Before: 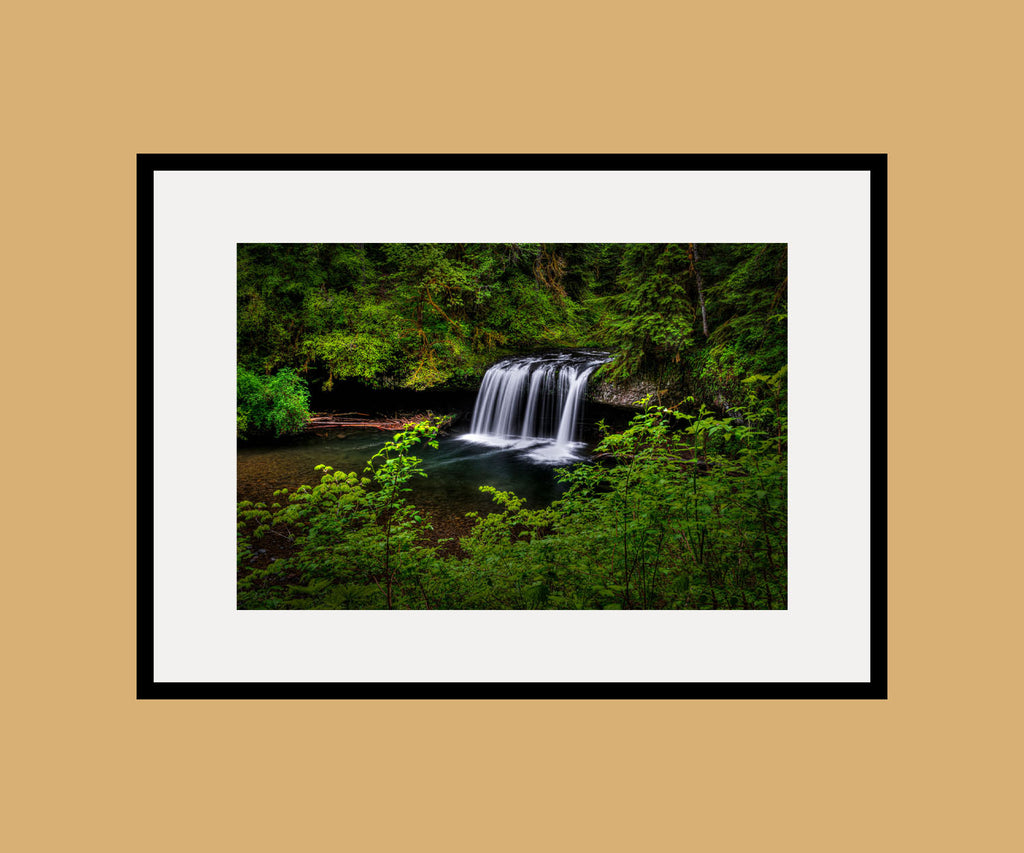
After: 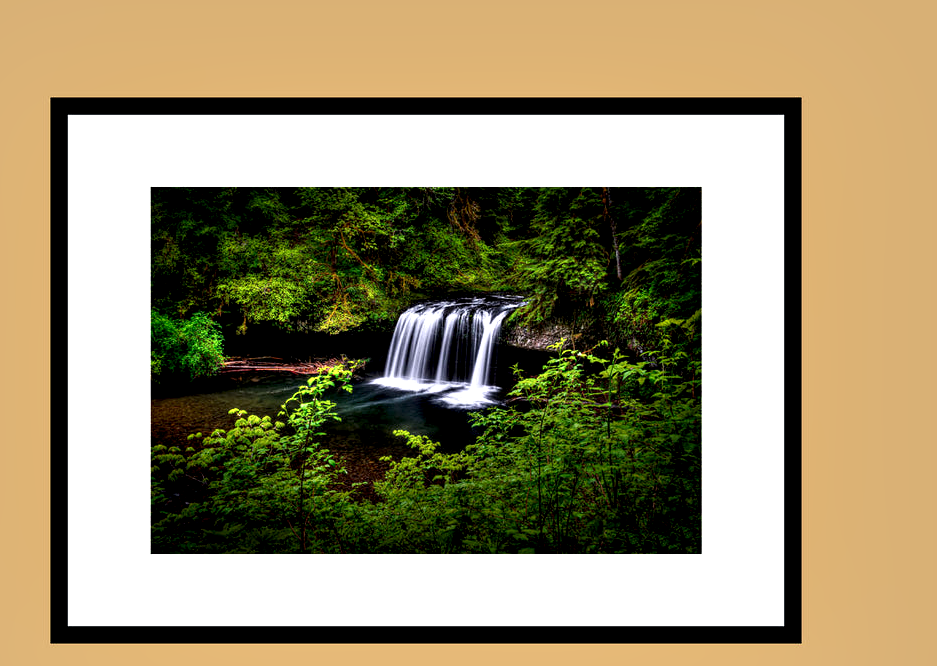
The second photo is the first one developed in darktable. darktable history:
contrast equalizer: octaves 7, y [[0.6 ×6], [0.55 ×6], [0 ×6], [0 ×6], [0 ×6]]
tone equalizer: edges refinement/feathering 500, mask exposure compensation -1.57 EV, preserve details no
crop: left 8.427%, top 6.571%, bottom 15.332%
